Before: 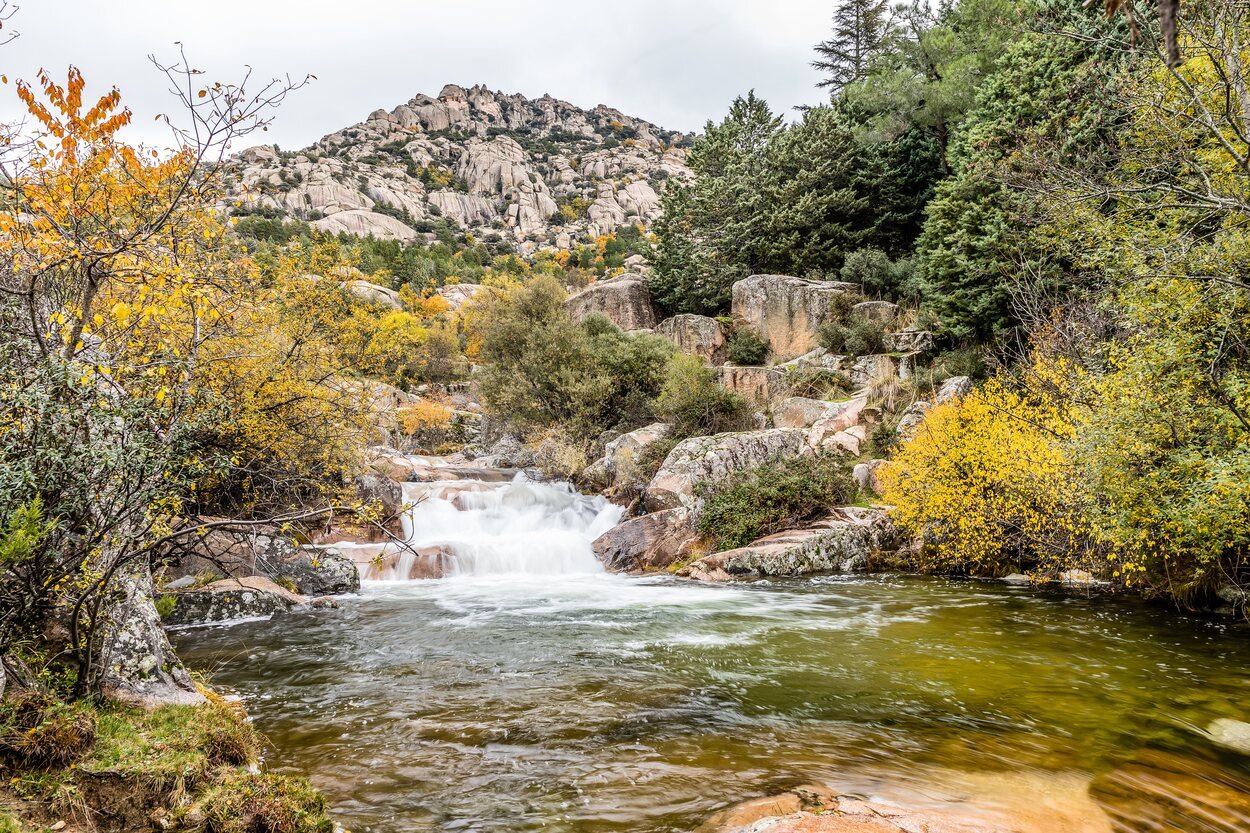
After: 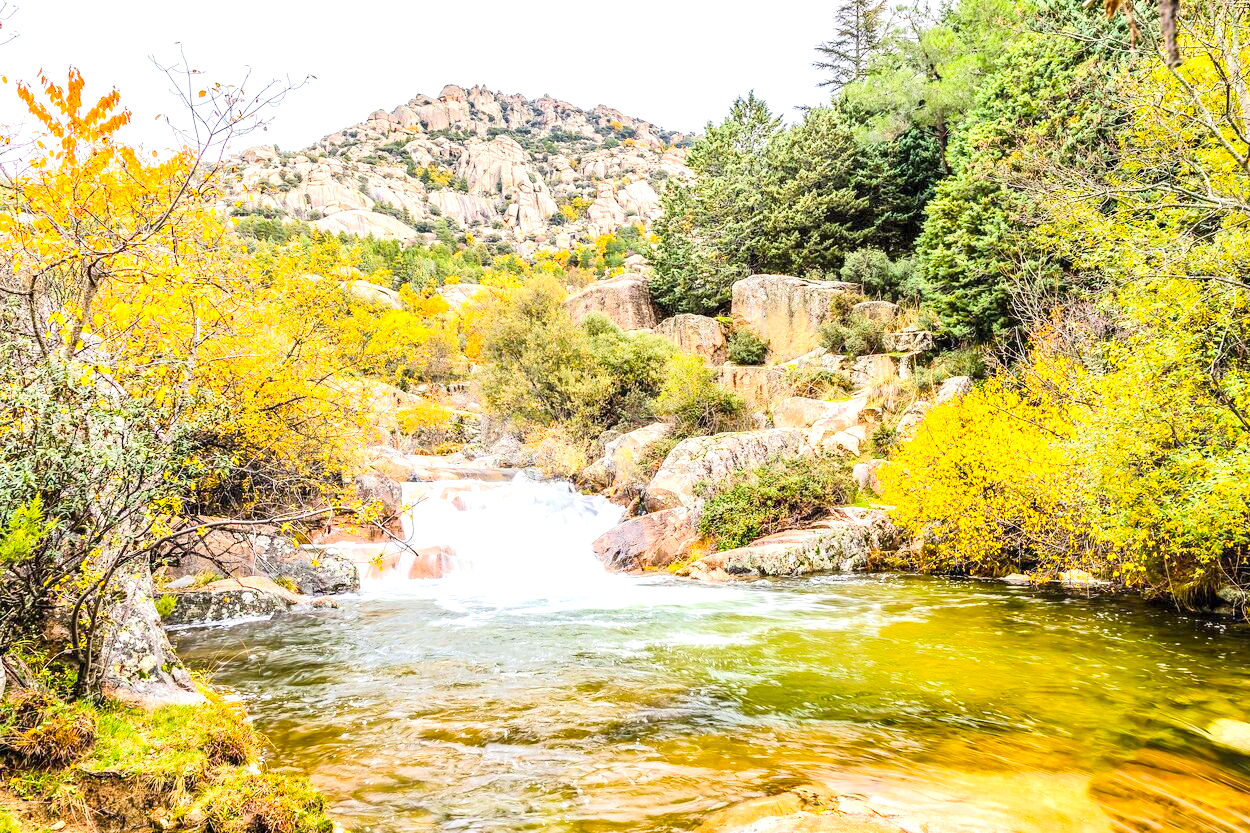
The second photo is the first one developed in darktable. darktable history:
color correction: highlights a* -0.093, highlights b* 0.11
tone equalizer: -8 EV 1.97 EV, -7 EV 1.98 EV, -6 EV 1.99 EV, -5 EV 1.99 EV, -4 EV 1.96 EV, -3 EV 1.5 EV, -2 EV 0.985 EV, -1 EV 0.497 EV, edges refinement/feathering 500, mask exposure compensation -1.57 EV, preserve details no
color balance rgb: perceptual saturation grading › global saturation 30.863%
